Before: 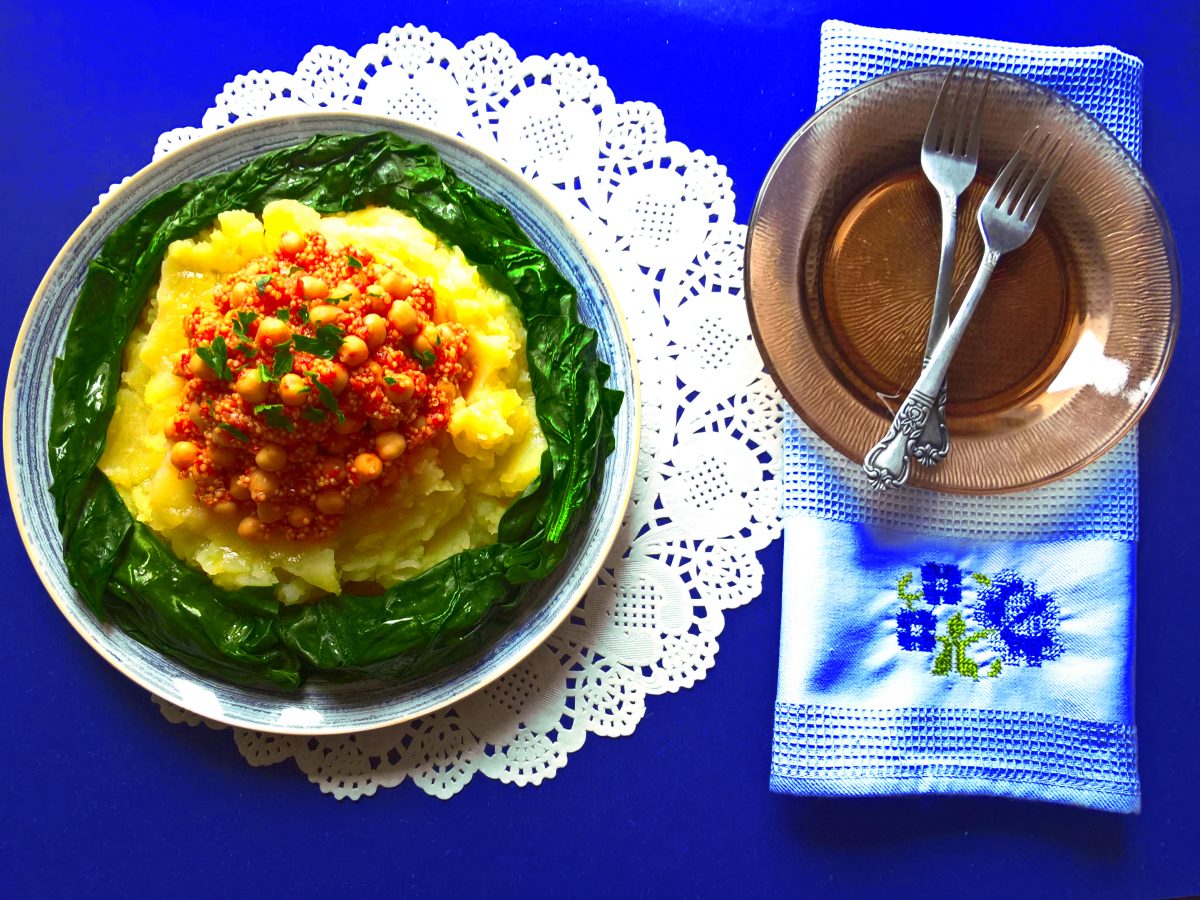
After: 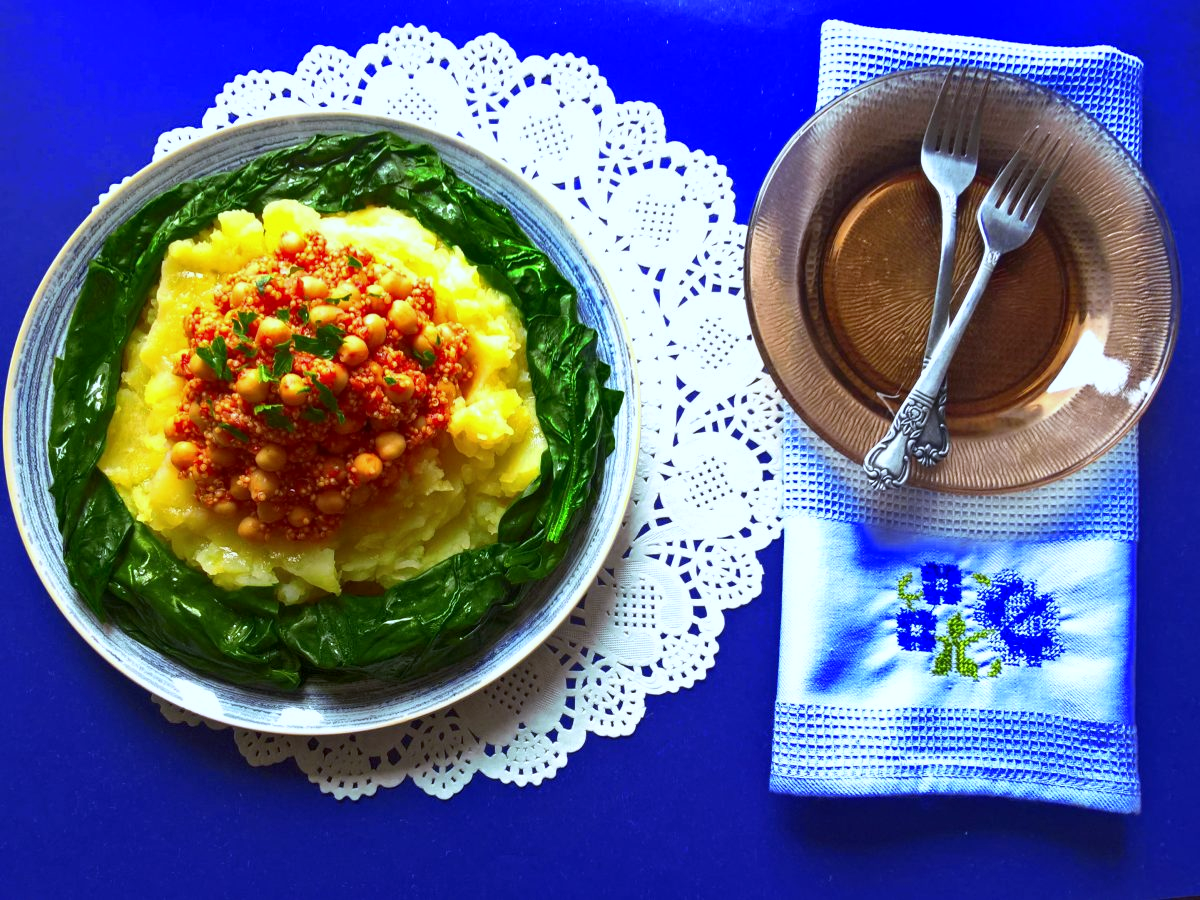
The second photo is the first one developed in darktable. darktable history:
white balance: red 0.931, blue 1.11
local contrast: mode bilateral grid, contrast 20, coarseness 50, detail 120%, midtone range 0.2
